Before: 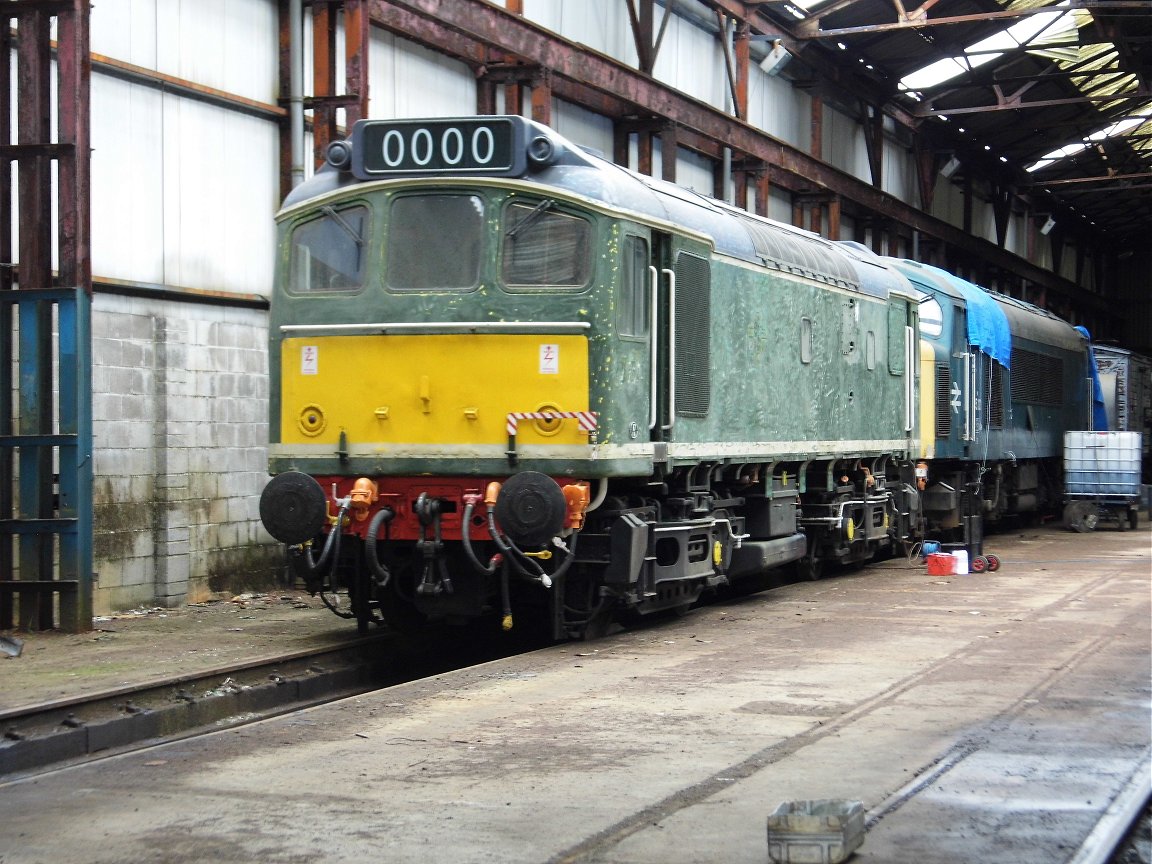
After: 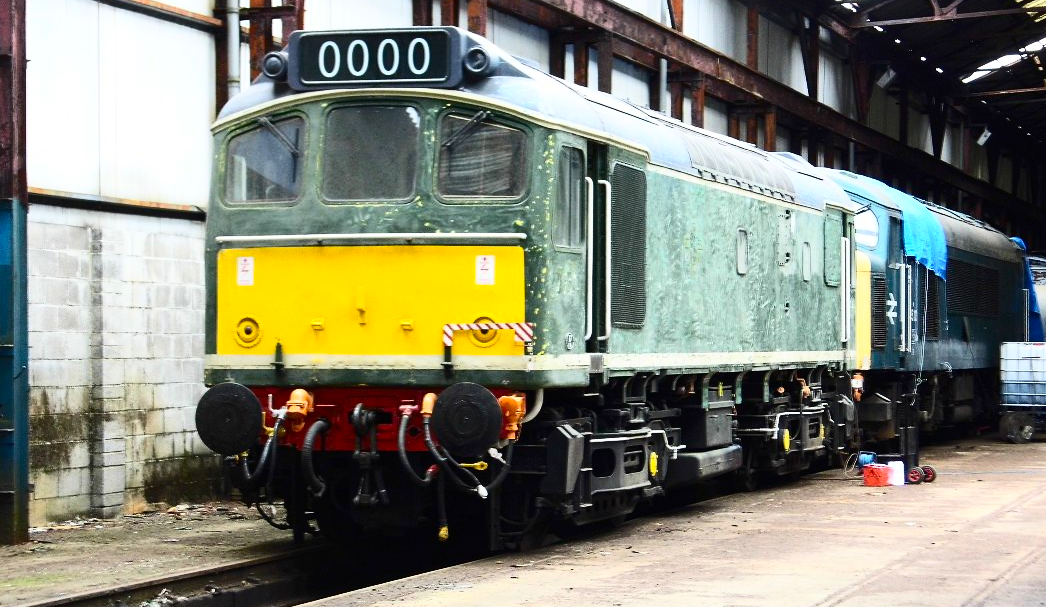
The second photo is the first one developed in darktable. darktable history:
crop: left 5.596%, top 10.314%, right 3.534%, bottom 19.395%
color balance: output saturation 120%
tone equalizer: on, module defaults
contrast brightness saturation: contrast 0.39, brightness 0.1
